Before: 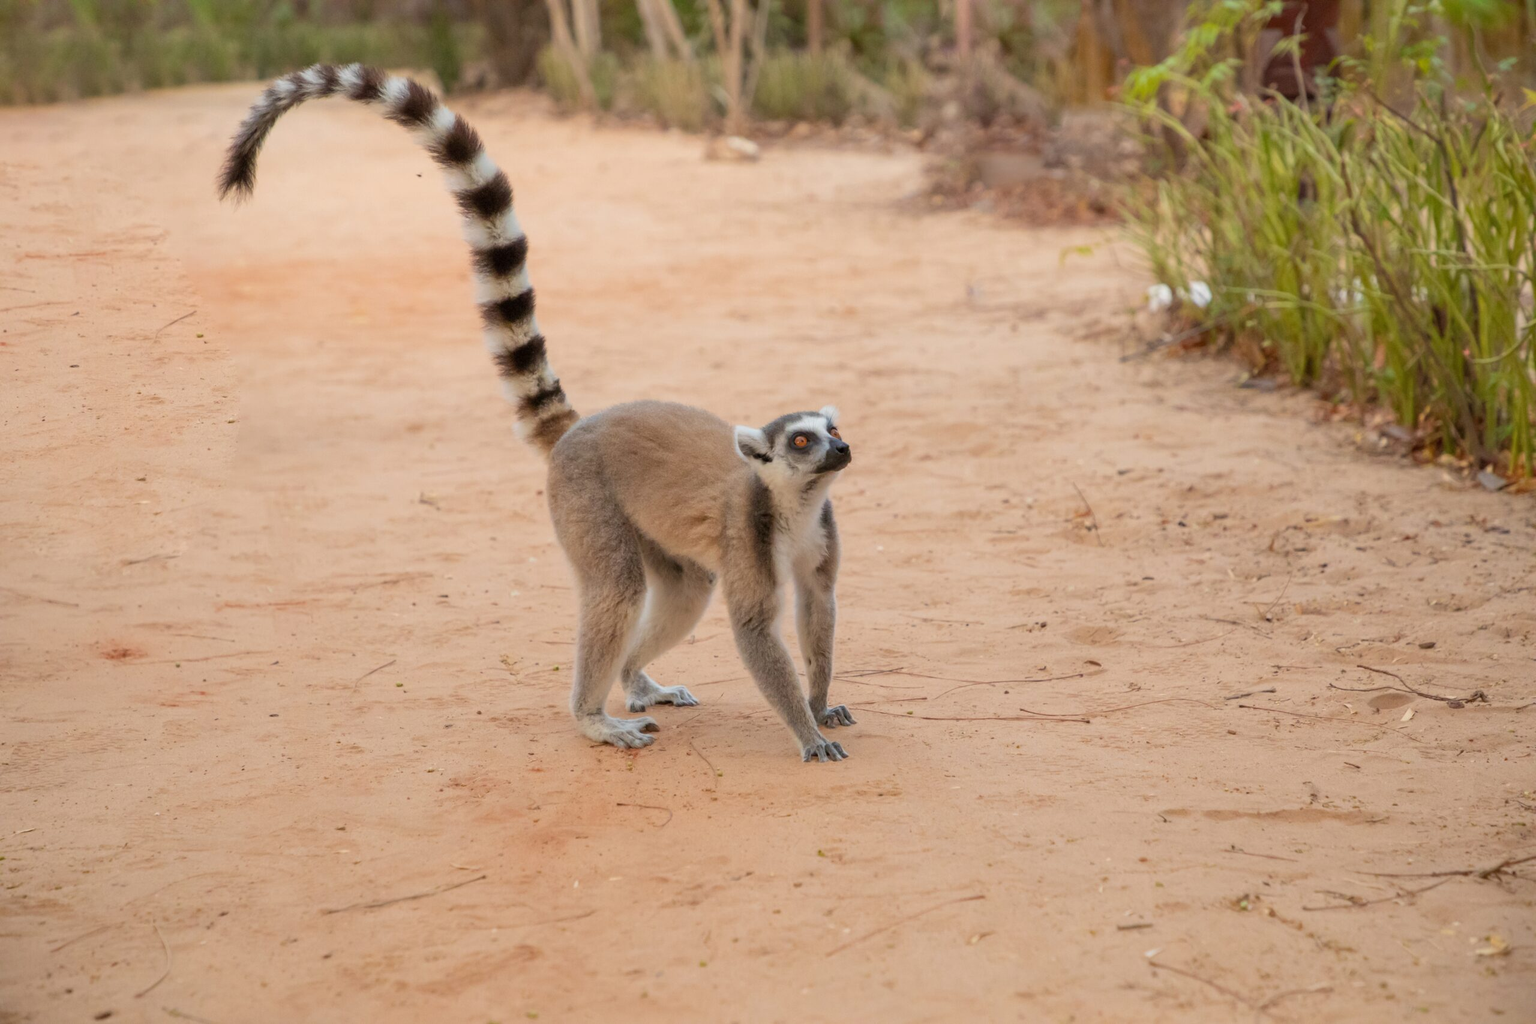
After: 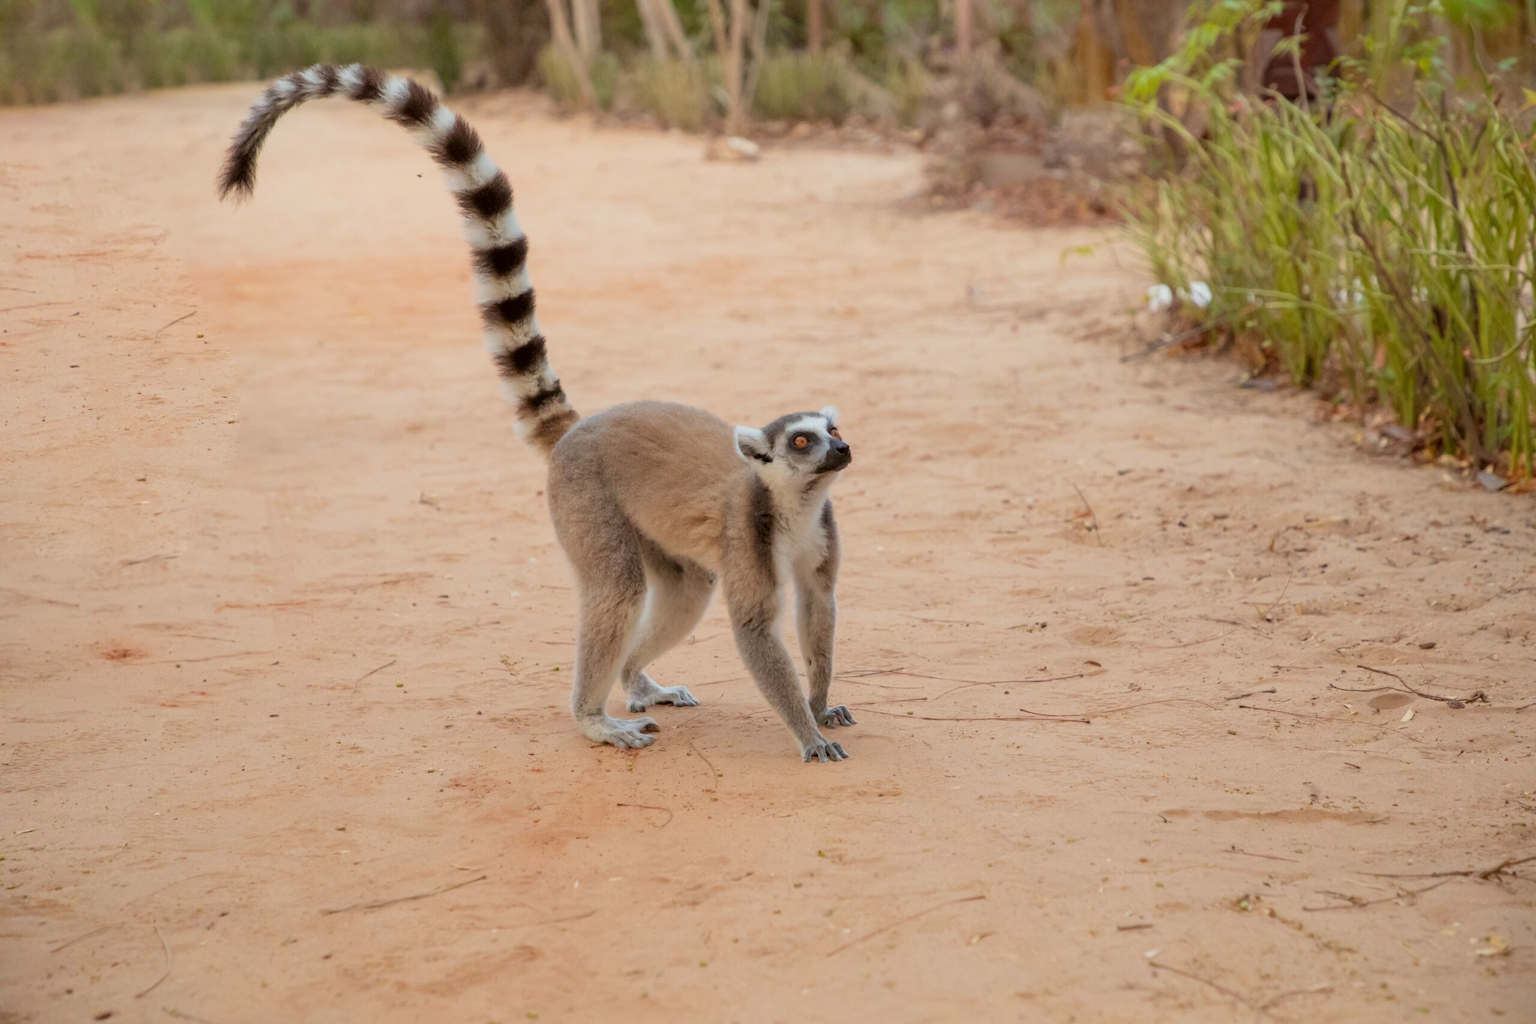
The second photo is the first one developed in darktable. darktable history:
color correction: highlights a* -2.73, highlights b* -2.09, shadows a* 2.41, shadows b* 2.73
filmic rgb: black relative exposure -9.5 EV, white relative exposure 3.02 EV, hardness 6.12
